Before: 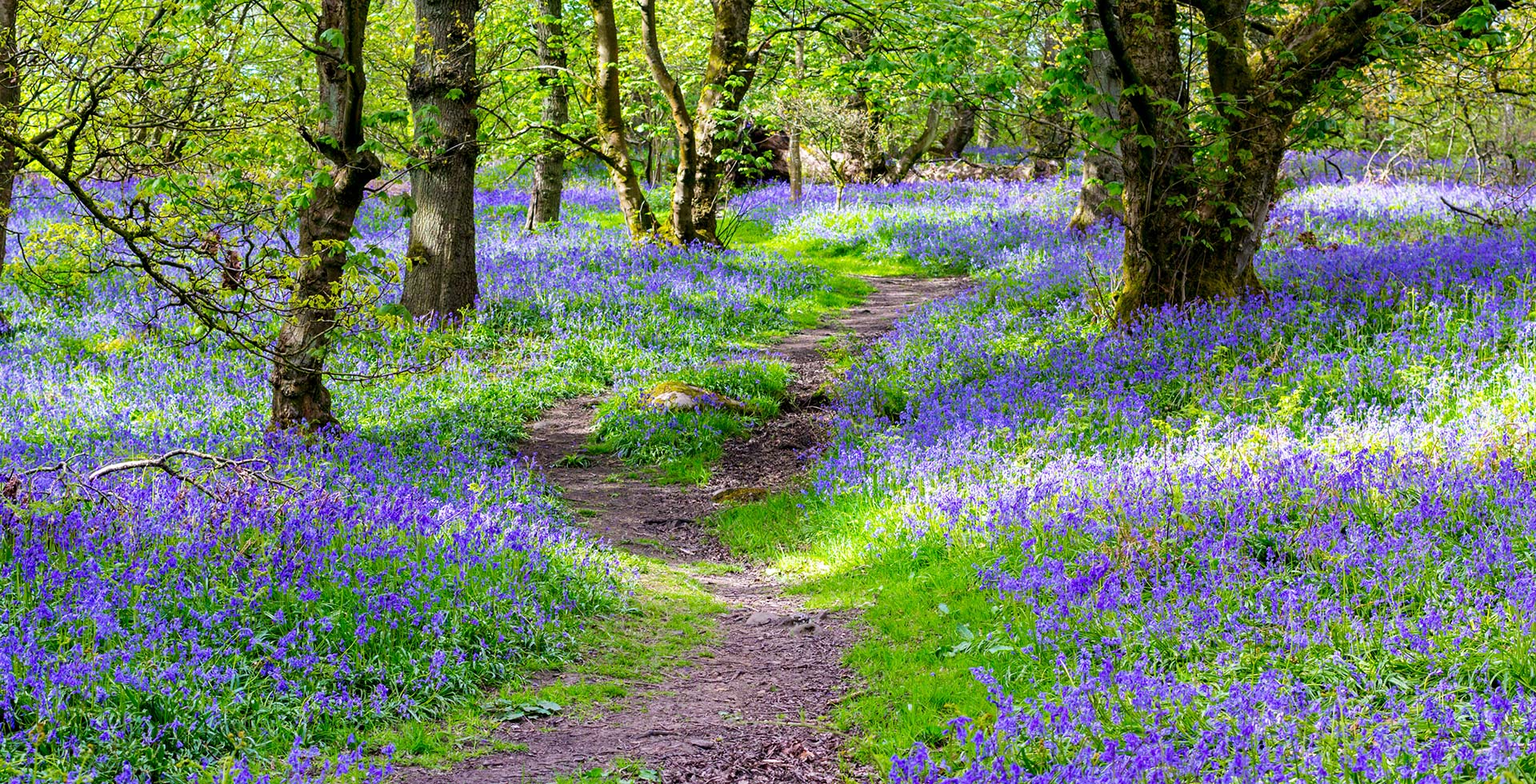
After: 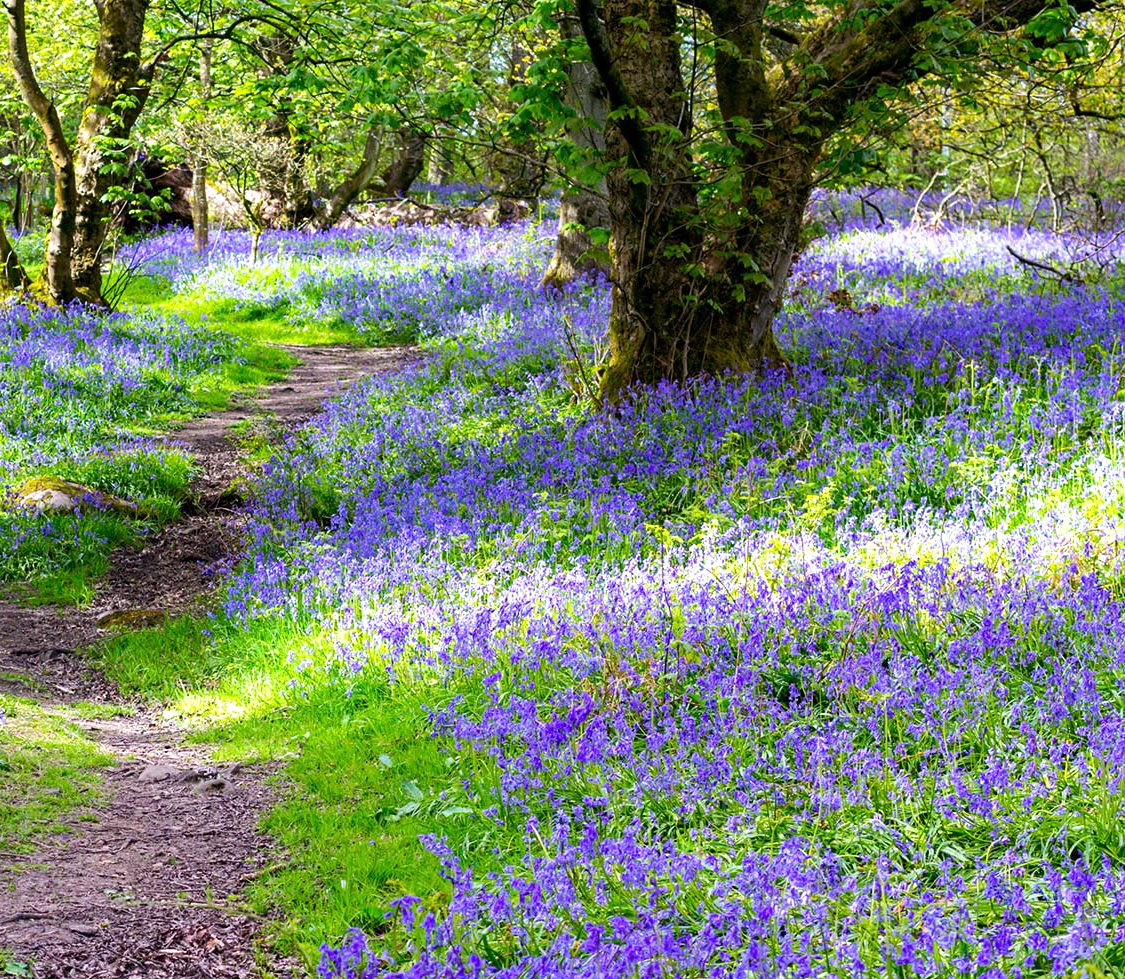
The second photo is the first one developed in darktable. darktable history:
crop: left 41.402%
tone equalizer: -8 EV -0.001 EV, -7 EV 0.001 EV, -6 EV -0.002 EV, -5 EV -0.003 EV, -4 EV -0.062 EV, -3 EV -0.222 EV, -2 EV -0.267 EV, -1 EV 0.105 EV, +0 EV 0.303 EV
